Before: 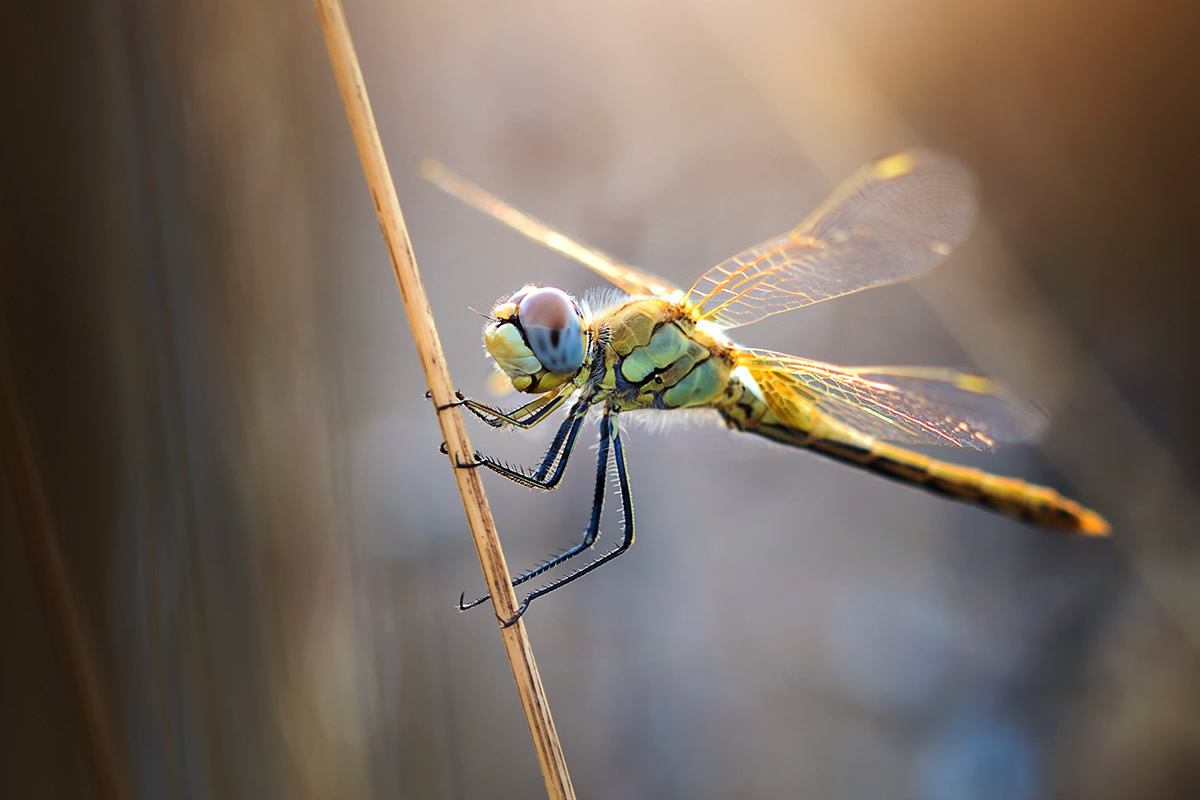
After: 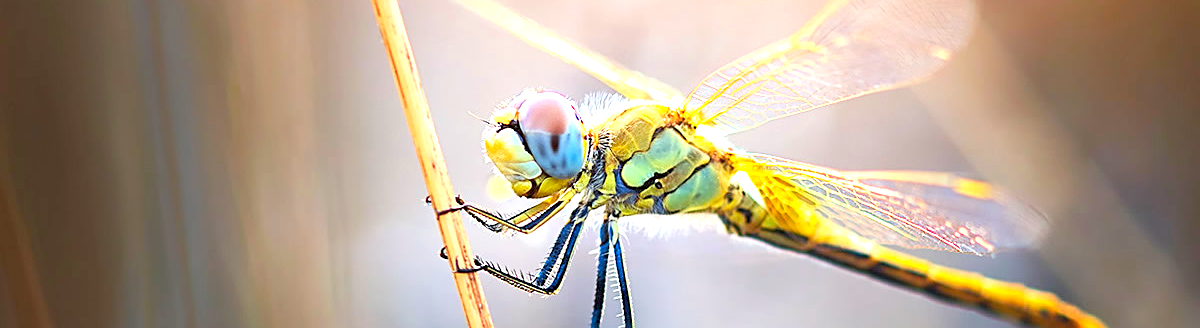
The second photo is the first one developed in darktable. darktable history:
color balance rgb: perceptual saturation grading › global saturation 19.948%, hue shift -2.96°, contrast -21.283%
exposure: black level correction 0, exposure 1.738 EV, compensate exposure bias true, compensate highlight preservation false
sharpen: on, module defaults
crop and rotate: top 24.429%, bottom 34.468%
